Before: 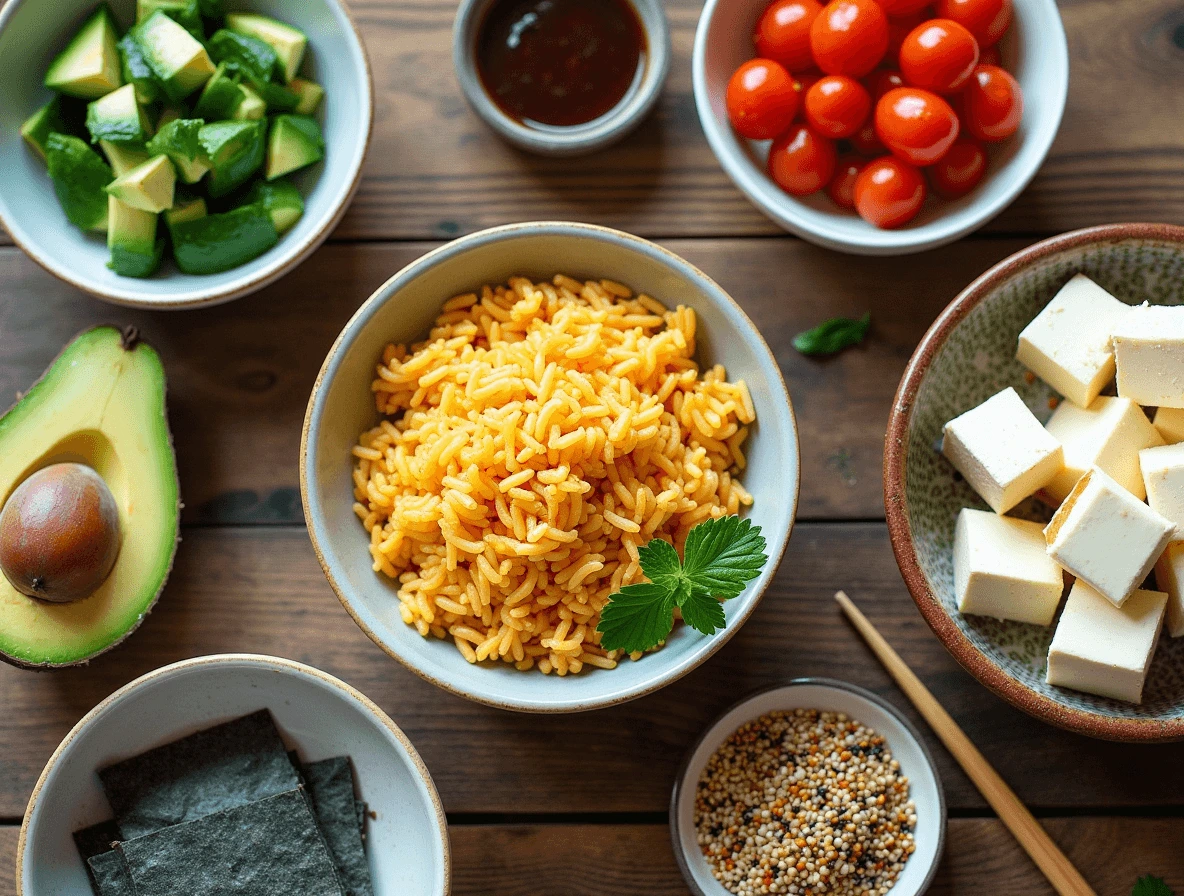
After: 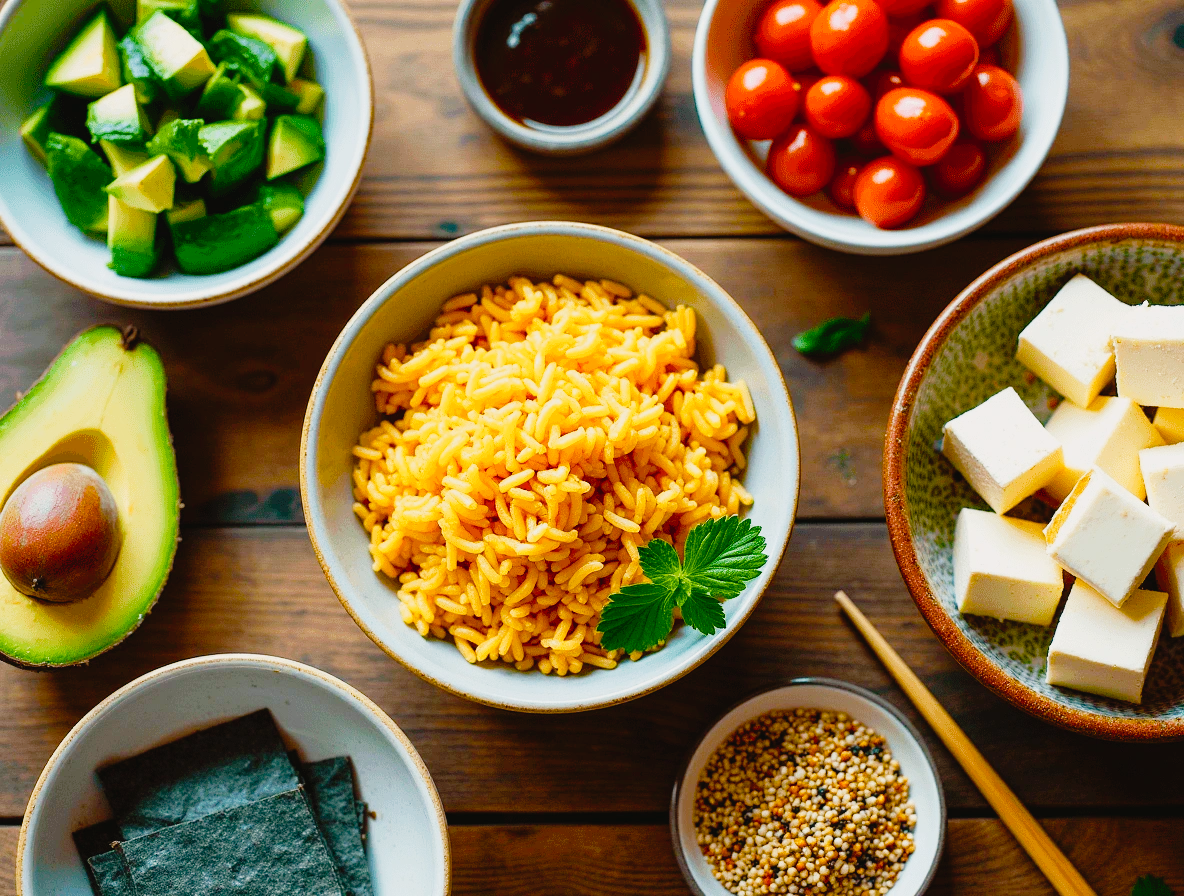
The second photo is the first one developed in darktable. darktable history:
tone curve: curves: ch0 [(0, 0.022) (0.114, 0.088) (0.282, 0.316) (0.446, 0.511) (0.613, 0.693) (0.786, 0.843) (0.999, 0.949)]; ch1 [(0, 0) (0.395, 0.343) (0.463, 0.427) (0.486, 0.474) (0.503, 0.5) (0.535, 0.522) (0.555, 0.566) (0.594, 0.614) (0.755, 0.793) (1, 1)]; ch2 [(0, 0) (0.369, 0.388) (0.449, 0.431) (0.501, 0.5) (0.528, 0.517) (0.561, 0.59) (0.612, 0.646) (0.697, 0.721) (1, 1)], preserve colors none
color balance rgb: highlights gain › chroma 1.592%, highlights gain › hue 55.22°, perceptual saturation grading › global saturation 13.606%, perceptual saturation grading › highlights -30.226%, perceptual saturation grading › shadows 51.601%, global vibrance 50.347%
